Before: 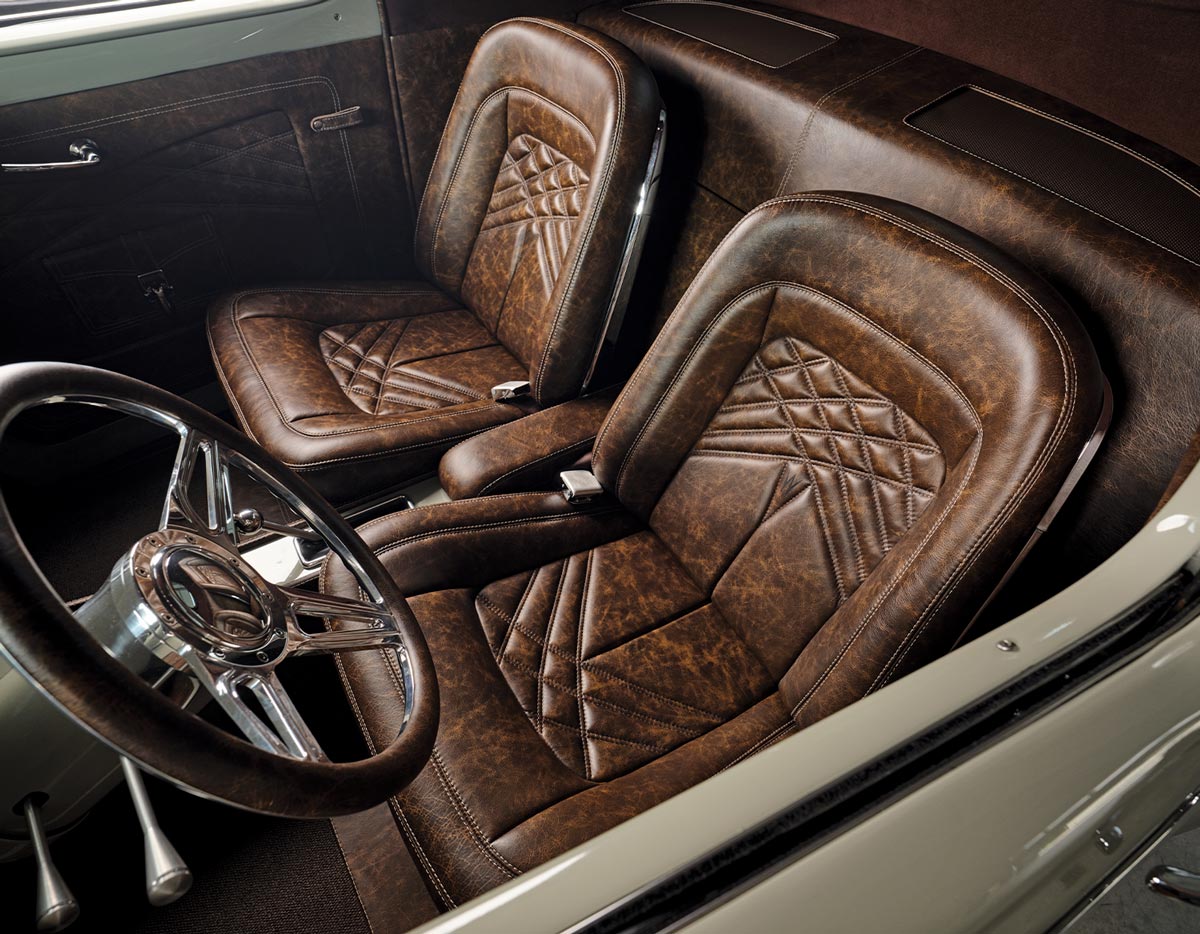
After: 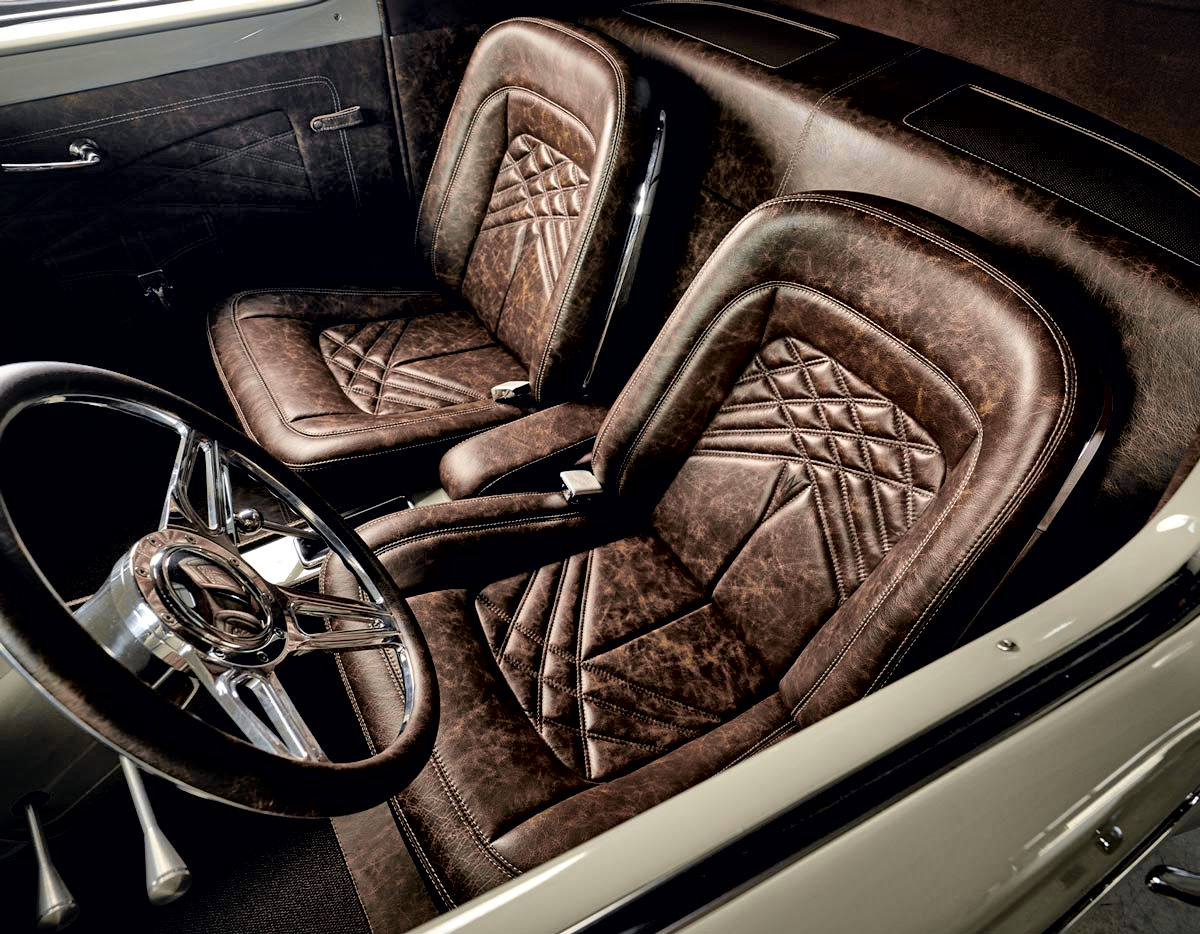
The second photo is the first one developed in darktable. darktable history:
color correction: saturation 0.8
local contrast: mode bilateral grid, contrast 44, coarseness 69, detail 214%, midtone range 0.2
rgb curve: curves: ch0 [(0, 0) (0.136, 0.078) (0.262, 0.245) (0.414, 0.42) (1, 1)], compensate middle gray true, preserve colors basic power
tone curve: curves: ch0 [(0, 0) (0.15, 0.17) (0.452, 0.437) (0.611, 0.588) (0.751, 0.749) (1, 1)]; ch1 [(0, 0) (0.325, 0.327) (0.412, 0.45) (0.453, 0.484) (0.5, 0.499) (0.541, 0.55) (0.617, 0.612) (0.695, 0.697) (1, 1)]; ch2 [(0, 0) (0.386, 0.397) (0.452, 0.459) (0.505, 0.498) (0.524, 0.547) (0.574, 0.566) (0.633, 0.641) (1, 1)], color space Lab, independent channels, preserve colors none
